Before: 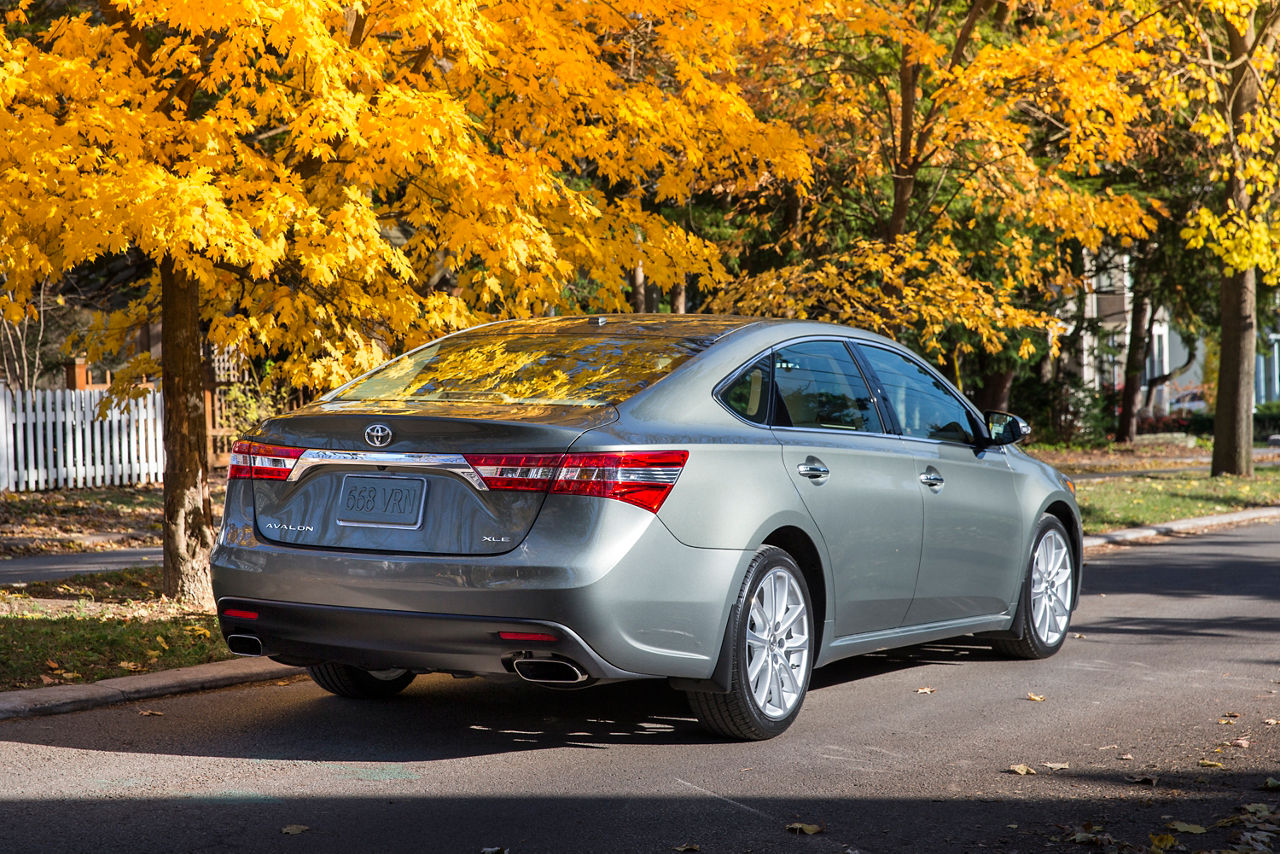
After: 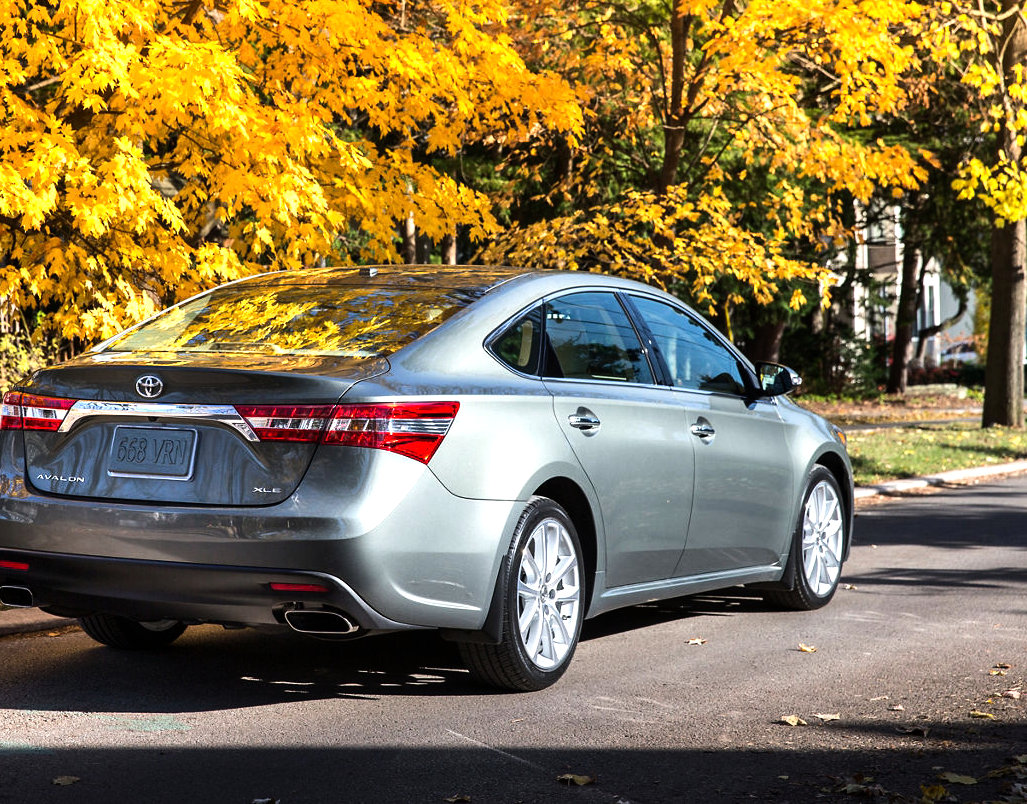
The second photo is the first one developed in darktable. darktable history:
crop and rotate: left 17.959%, top 5.771%, right 1.742%
tone equalizer: -8 EV -0.75 EV, -7 EV -0.7 EV, -6 EV -0.6 EV, -5 EV -0.4 EV, -3 EV 0.4 EV, -2 EV 0.6 EV, -1 EV 0.7 EV, +0 EV 0.75 EV, edges refinement/feathering 500, mask exposure compensation -1.57 EV, preserve details no
white balance: emerald 1
